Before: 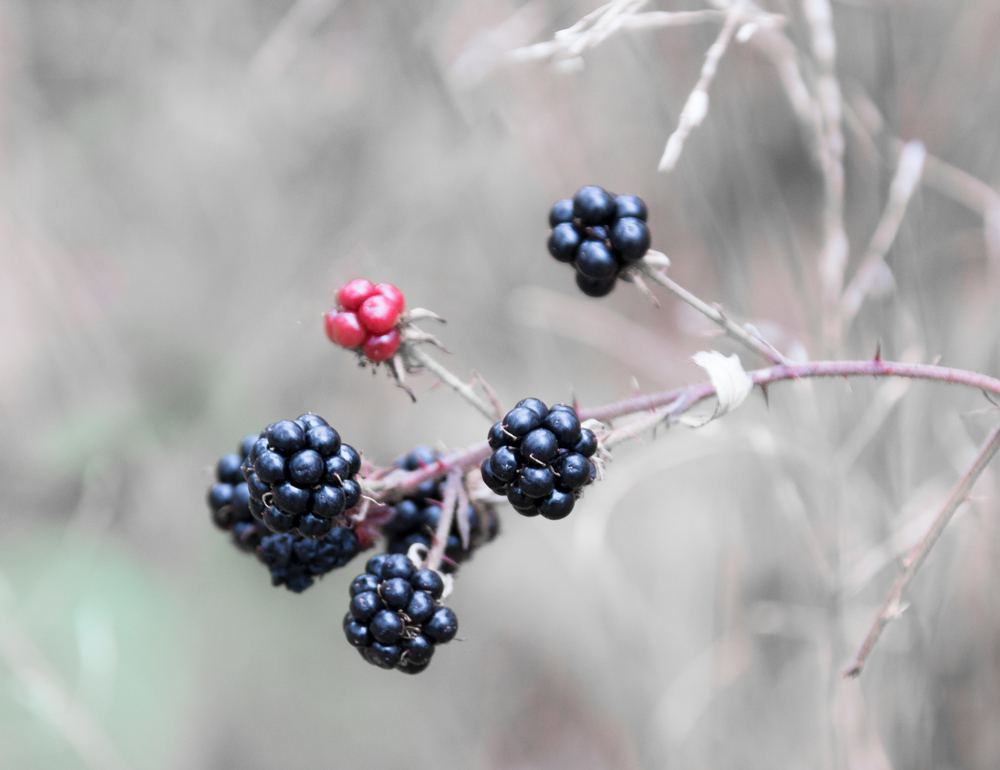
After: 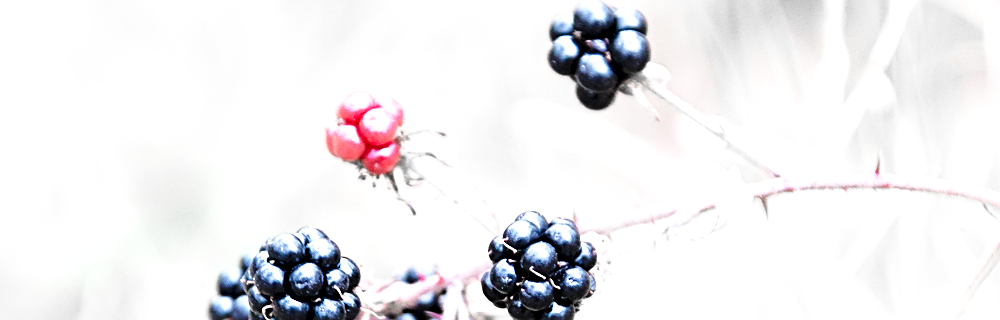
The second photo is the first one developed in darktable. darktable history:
crop and rotate: top 24.405%, bottom 33.947%
contrast brightness saturation: contrast 0.101, brightness 0.016, saturation 0.015
exposure: exposure 0.609 EV, compensate highlight preservation false
sharpen: radius 2.679, amount 0.654
local contrast: mode bilateral grid, contrast 21, coarseness 50, detail 158%, midtone range 0.2
base curve: curves: ch0 [(0, 0) (0.028, 0.03) (0.121, 0.232) (0.46, 0.748) (0.859, 0.968) (1, 1)], preserve colors none
tone equalizer: -8 EV -0.386 EV, -7 EV -0.355 EV, -6 EV -0.332 EV, -5 EV -0.183 EV, -3 EV 0.239 EV, -2 EV 0.33 EV, -1 EV 0.388 EV, +0 EV 0.422 EV
